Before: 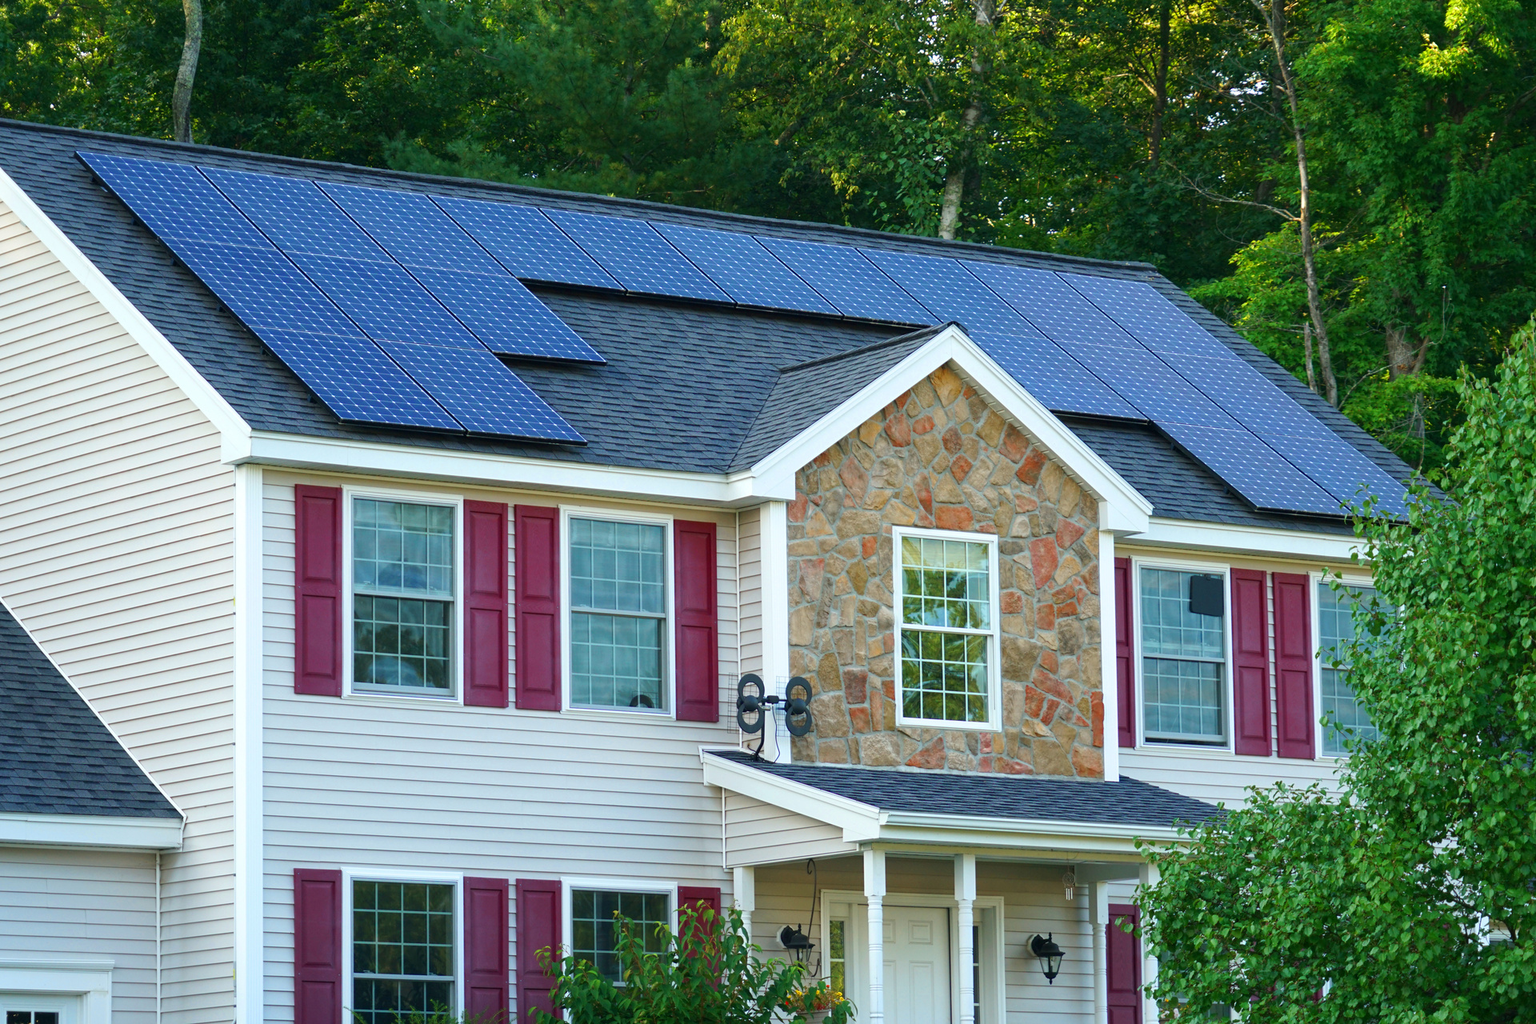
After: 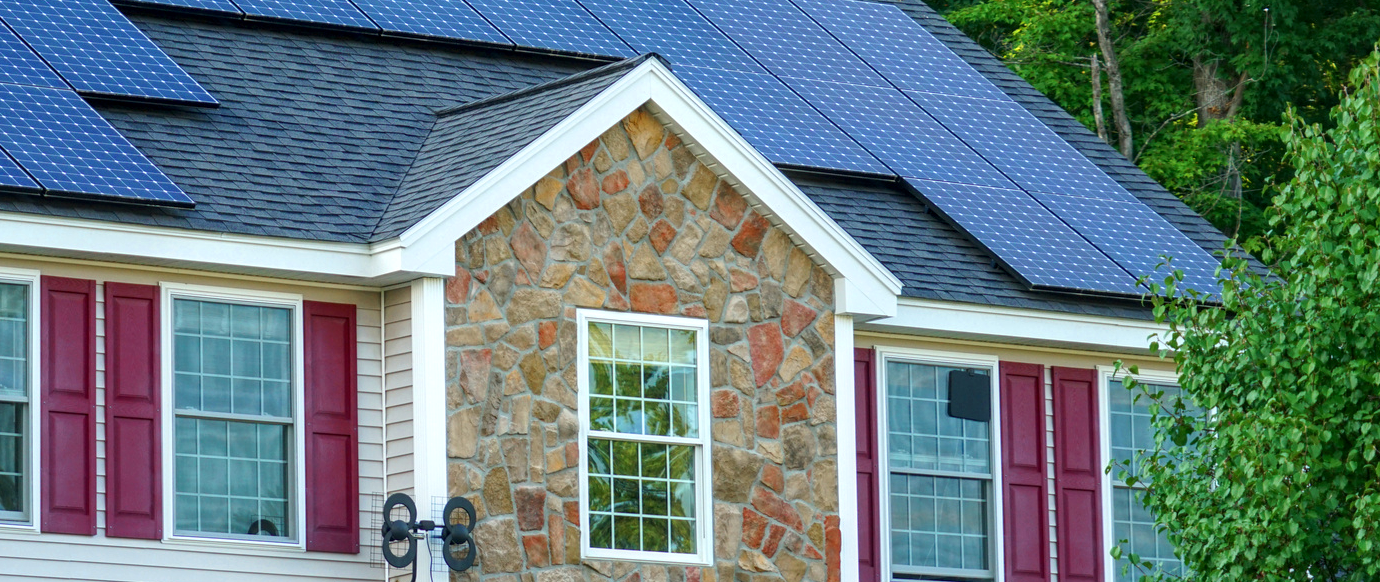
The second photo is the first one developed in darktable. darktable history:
local contrast: on, module defaults
crop and rotate: left 28.078%, top 27.316%, bottom 27.179%
